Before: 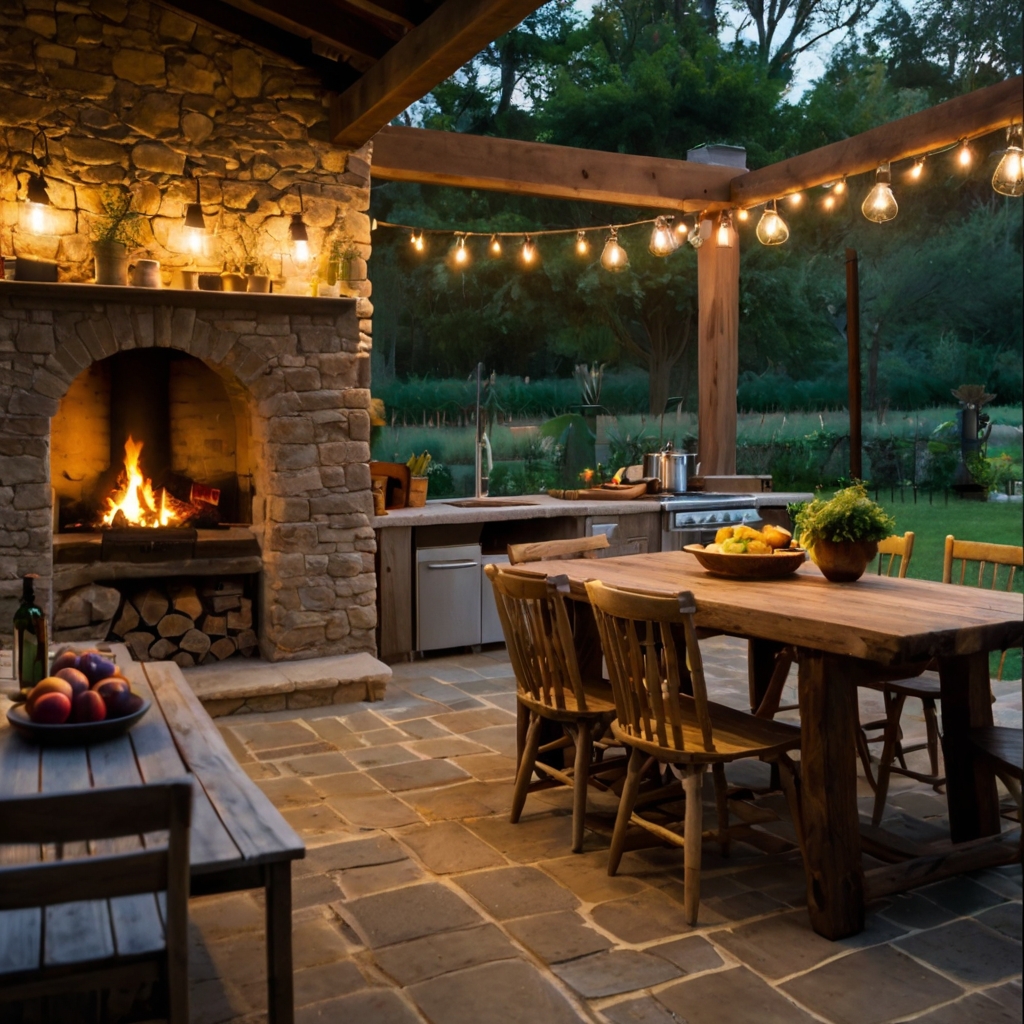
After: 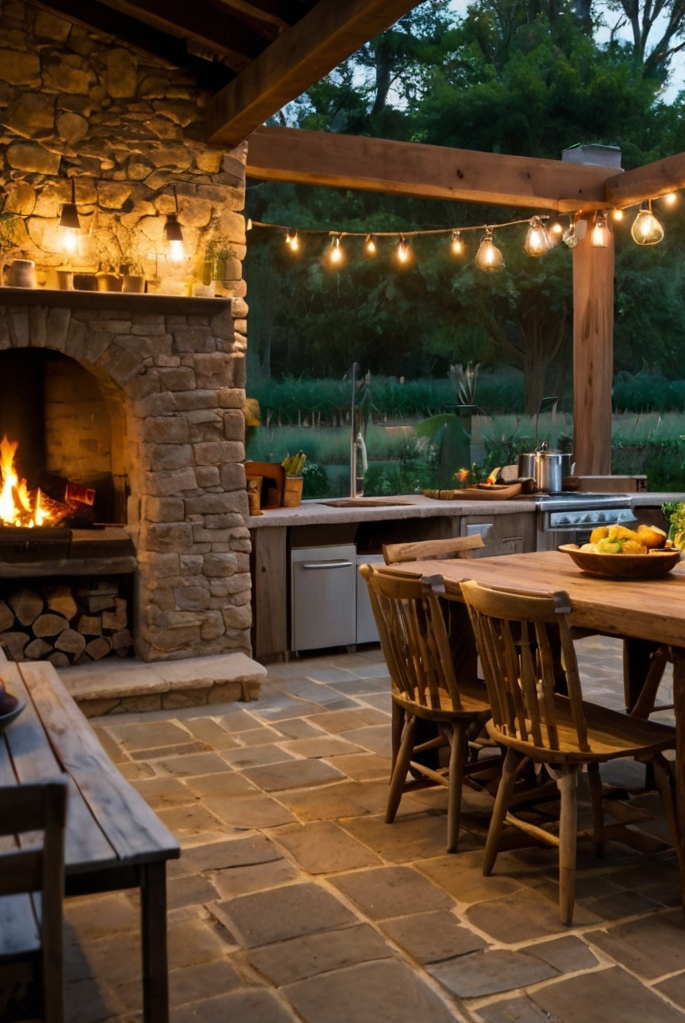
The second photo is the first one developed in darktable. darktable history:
crop and rotate: left 12.29%, right 20.79%
